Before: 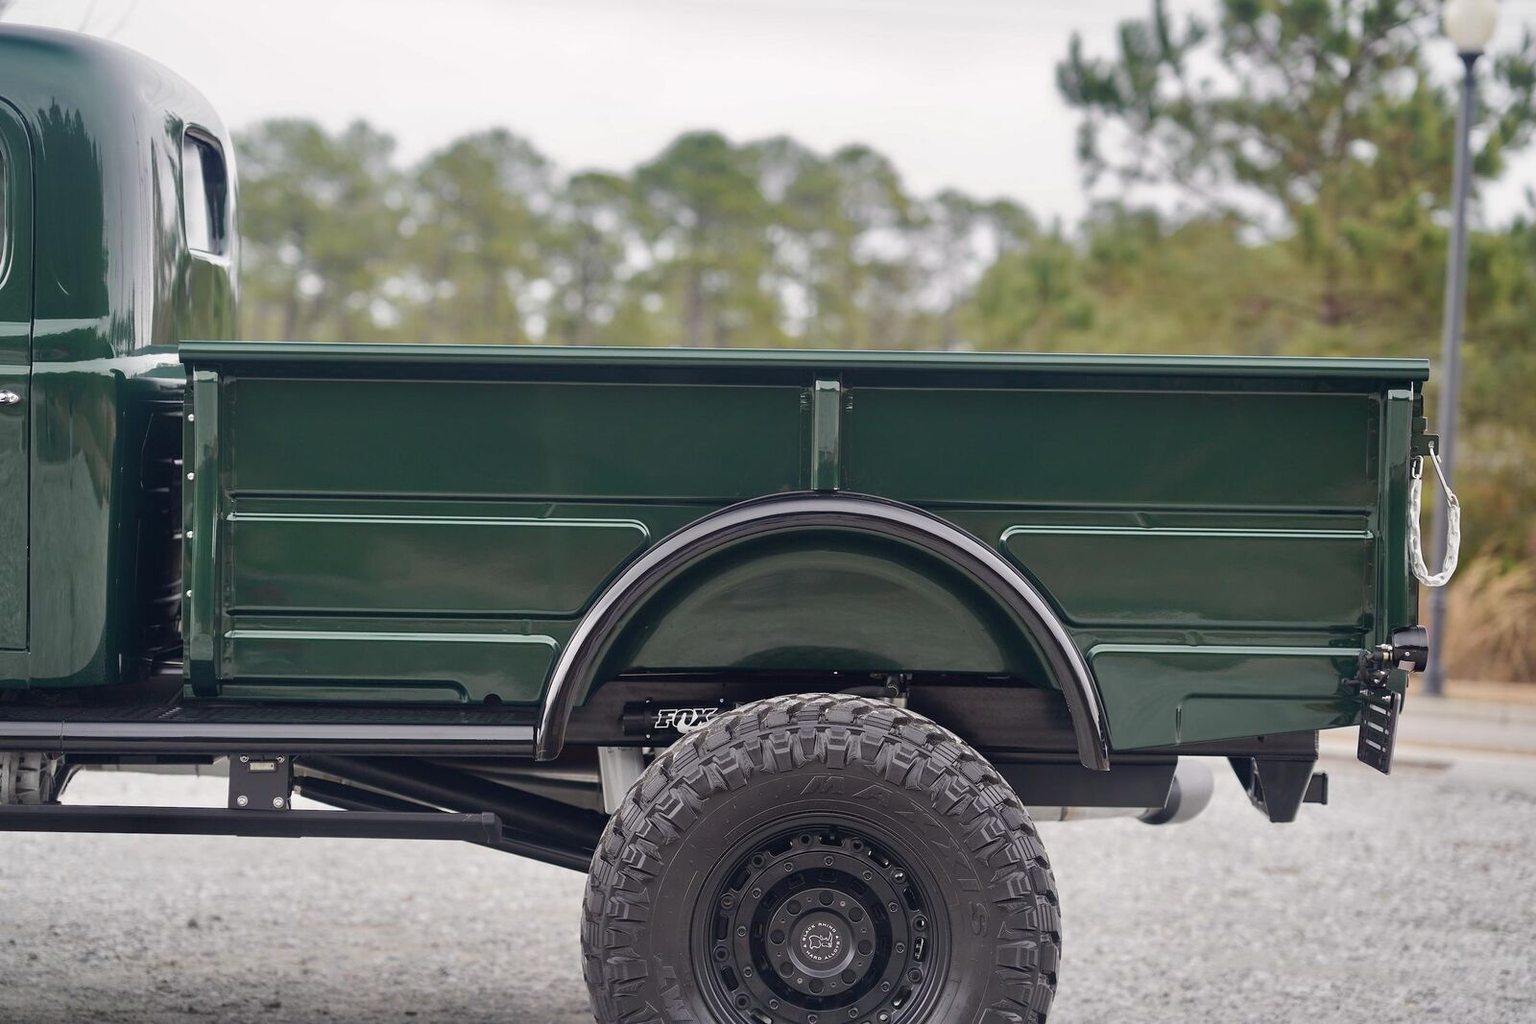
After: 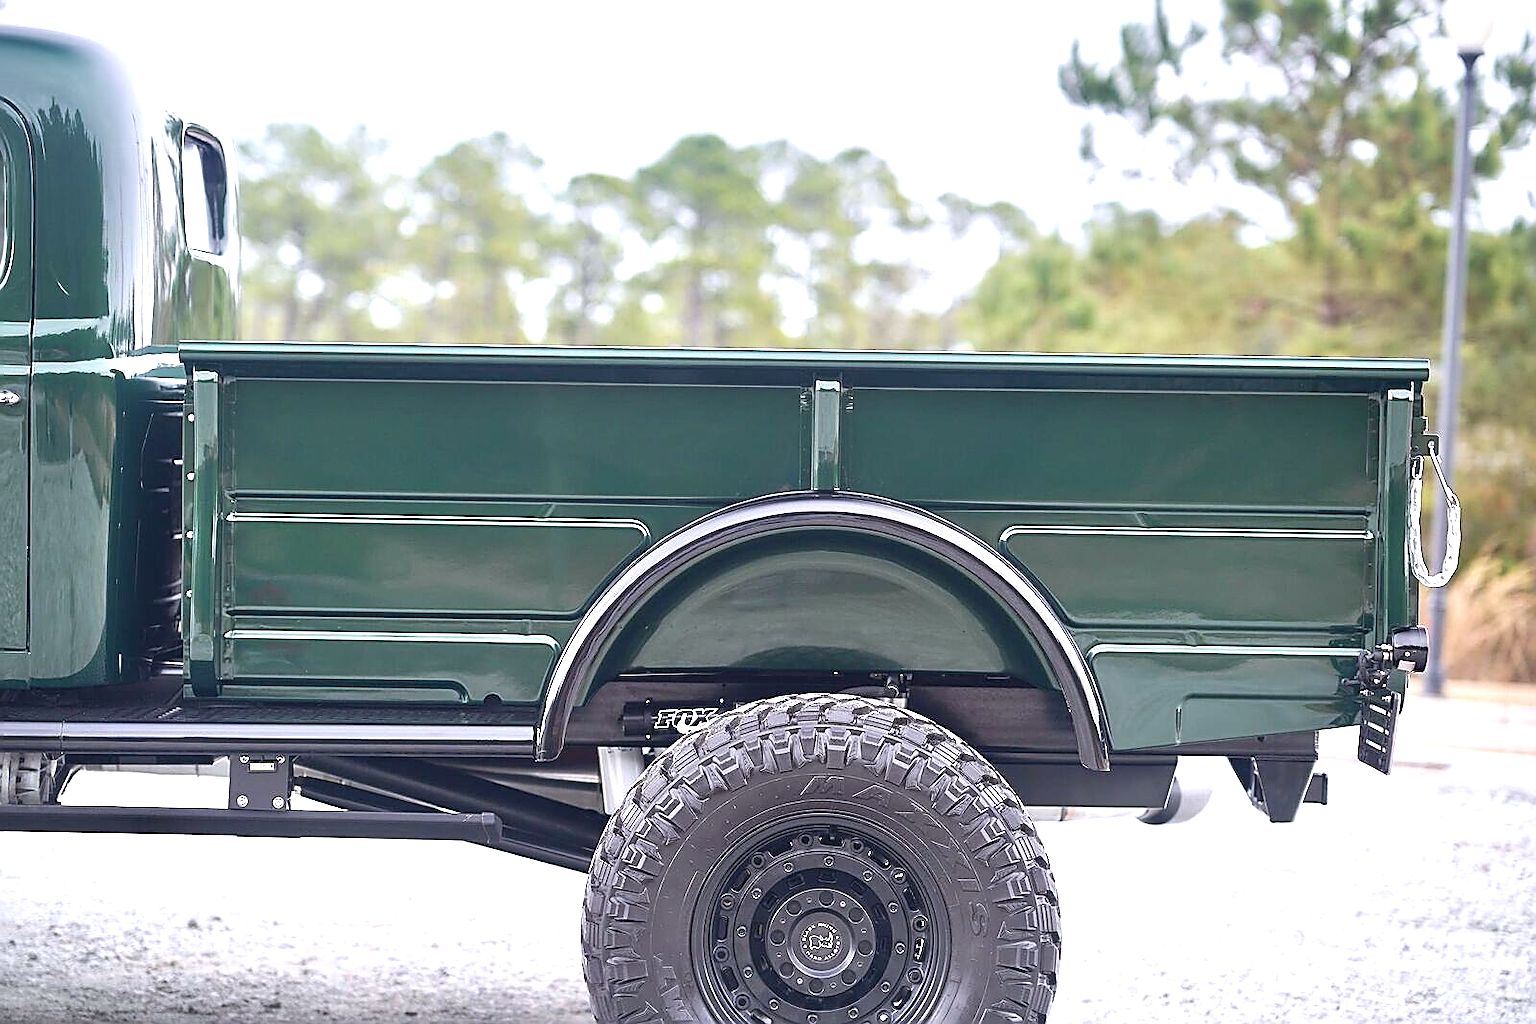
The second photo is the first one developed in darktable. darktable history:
exposure: black level correction 0, exposure 1.285 EV, compensate highlight preservation false
color calibration: illuminant as shot in camera, x 0.358, y 0.373, temperature 4628.91 K
sharpen: radius 1.411, amount 1.24, threshold 0.667
vignetting: fall-off radius 60.82%, brightness -0.314, saturation -0.064, center (-0.034, 0.153)
